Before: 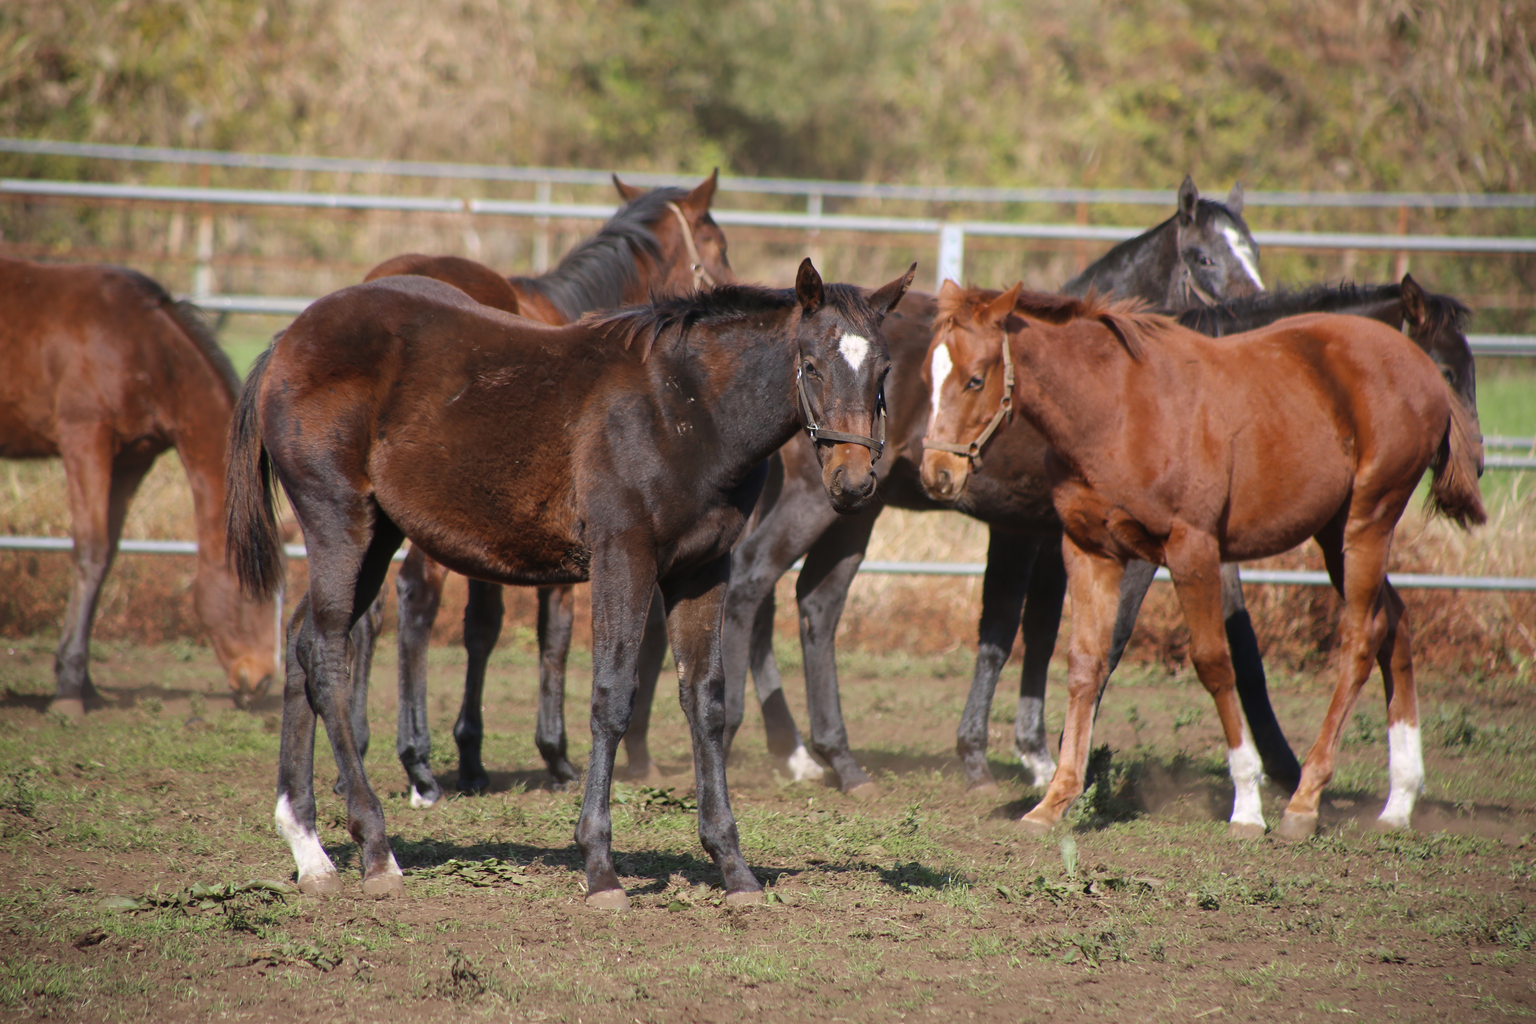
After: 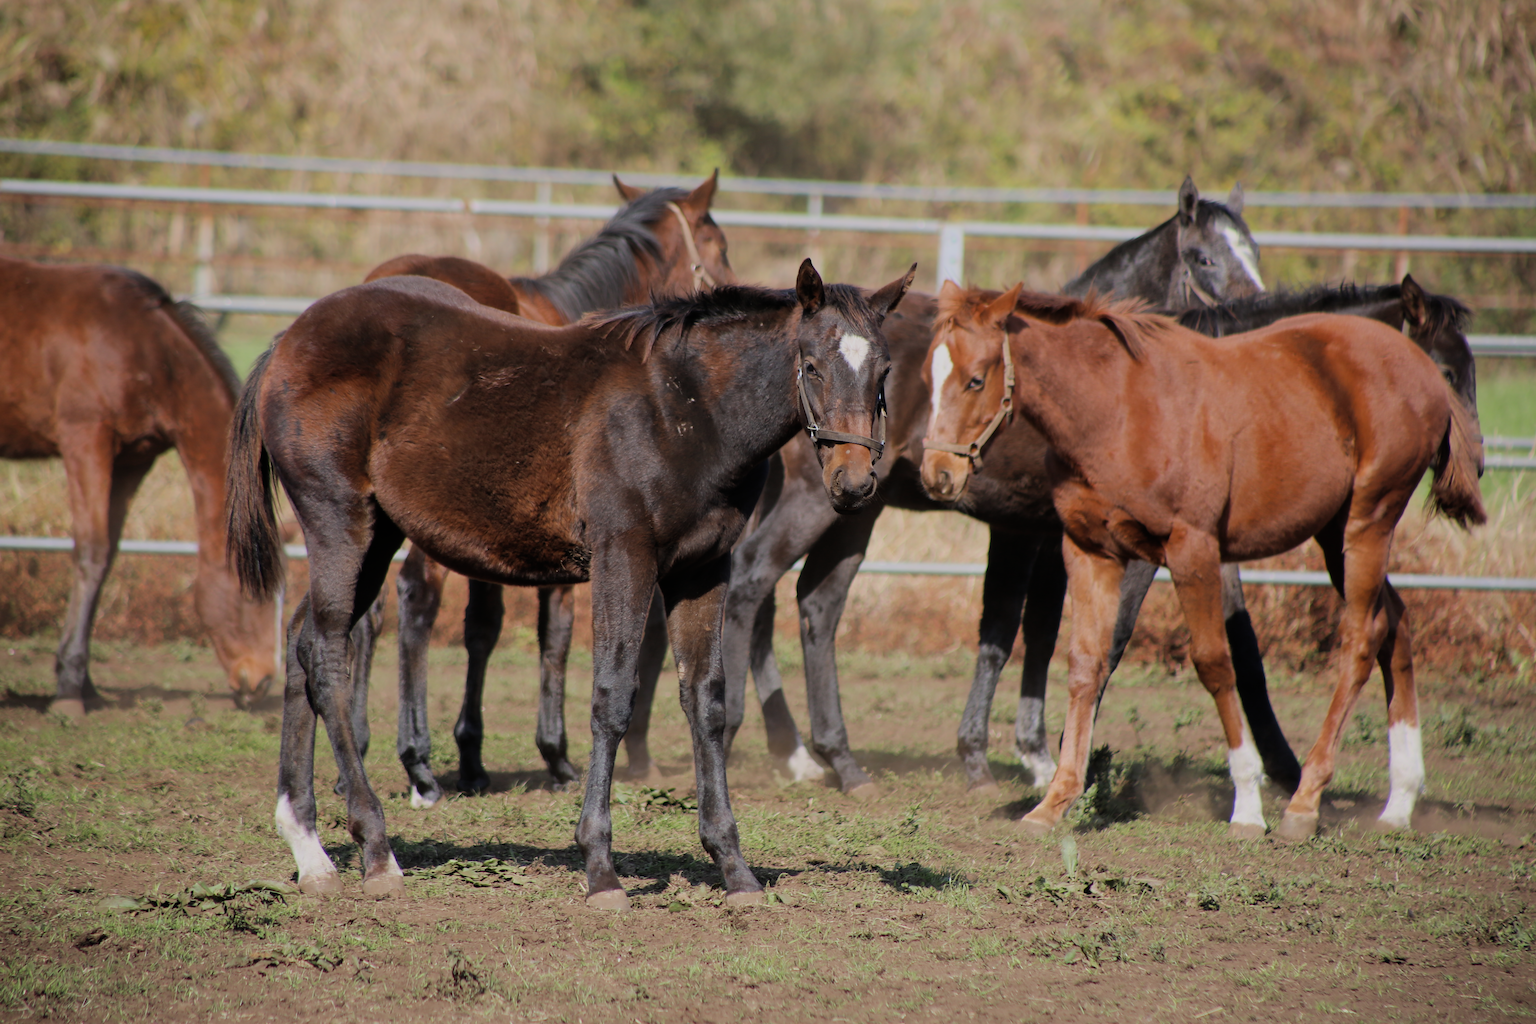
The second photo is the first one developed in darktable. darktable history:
filmic rgb: black relative exposure -7.65 EV, white relative exposure 4.56 EV, threshold 5.98 EV, hardness 3.61, enable highlight reconstruction true
